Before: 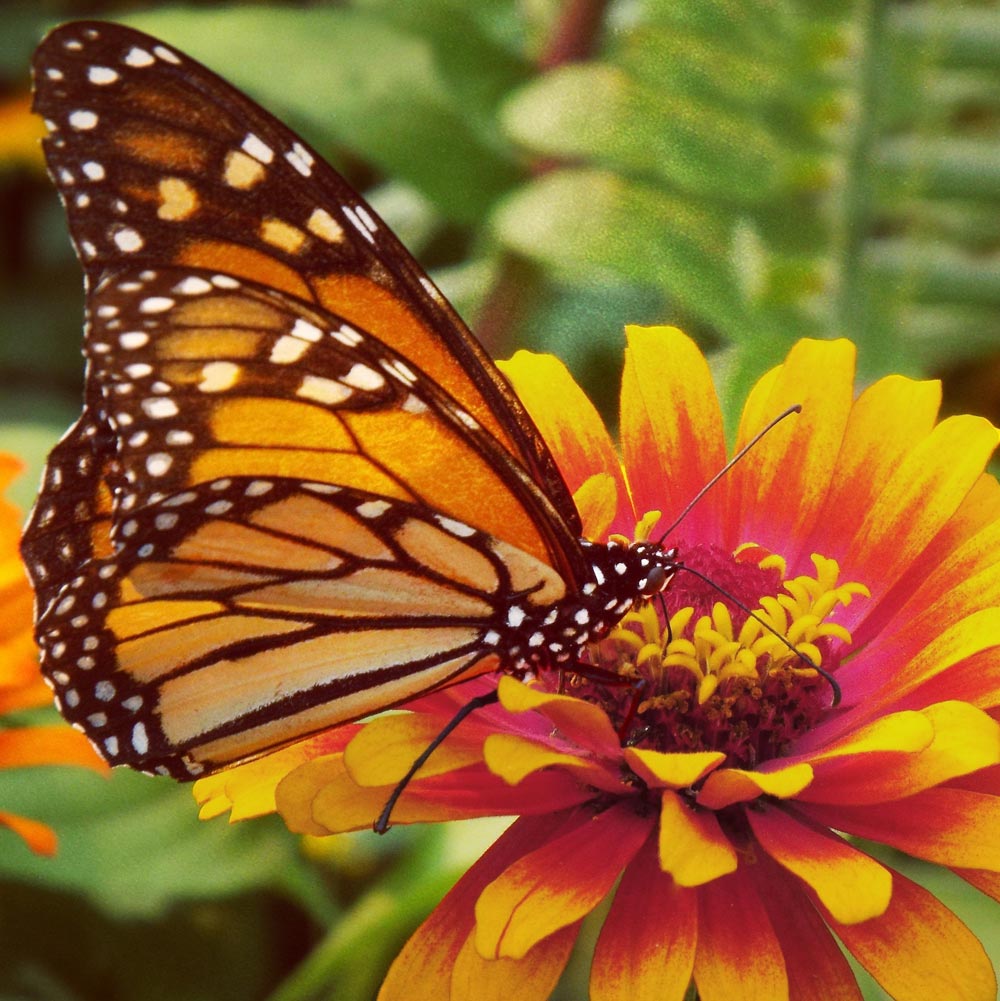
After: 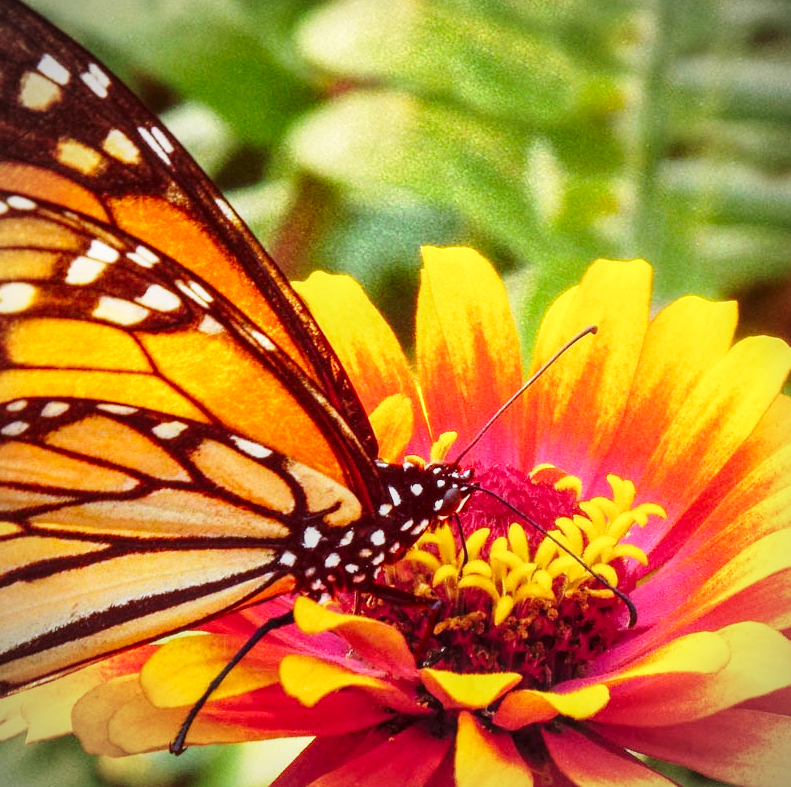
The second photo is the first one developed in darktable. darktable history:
base curve: curves: ch0 [(0, 0) (0.028, 0.03) (0.121, 0.232) (0.46, 0.748) (0.859, 0.968) (1, 1)], preserve colors none
local contrast: on, module defaults
crop and rotate: left 20.491%, top 8.051%, right 0.322%, bottom 13.327%
vignetting: fall-off start 91.79%, unbound false
